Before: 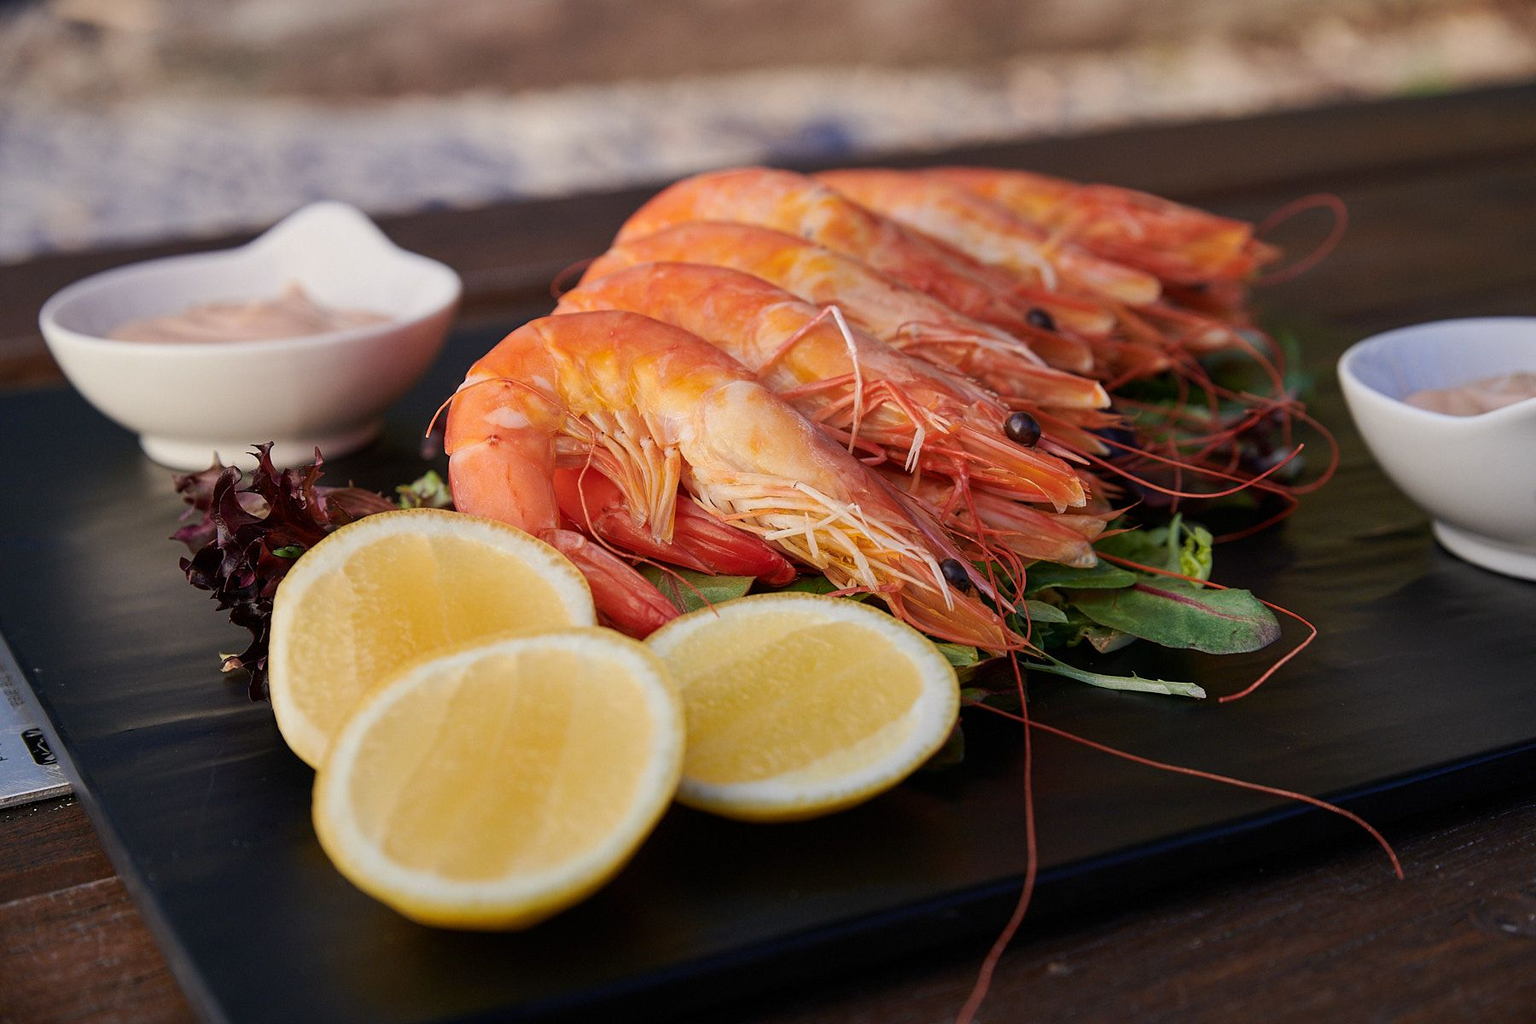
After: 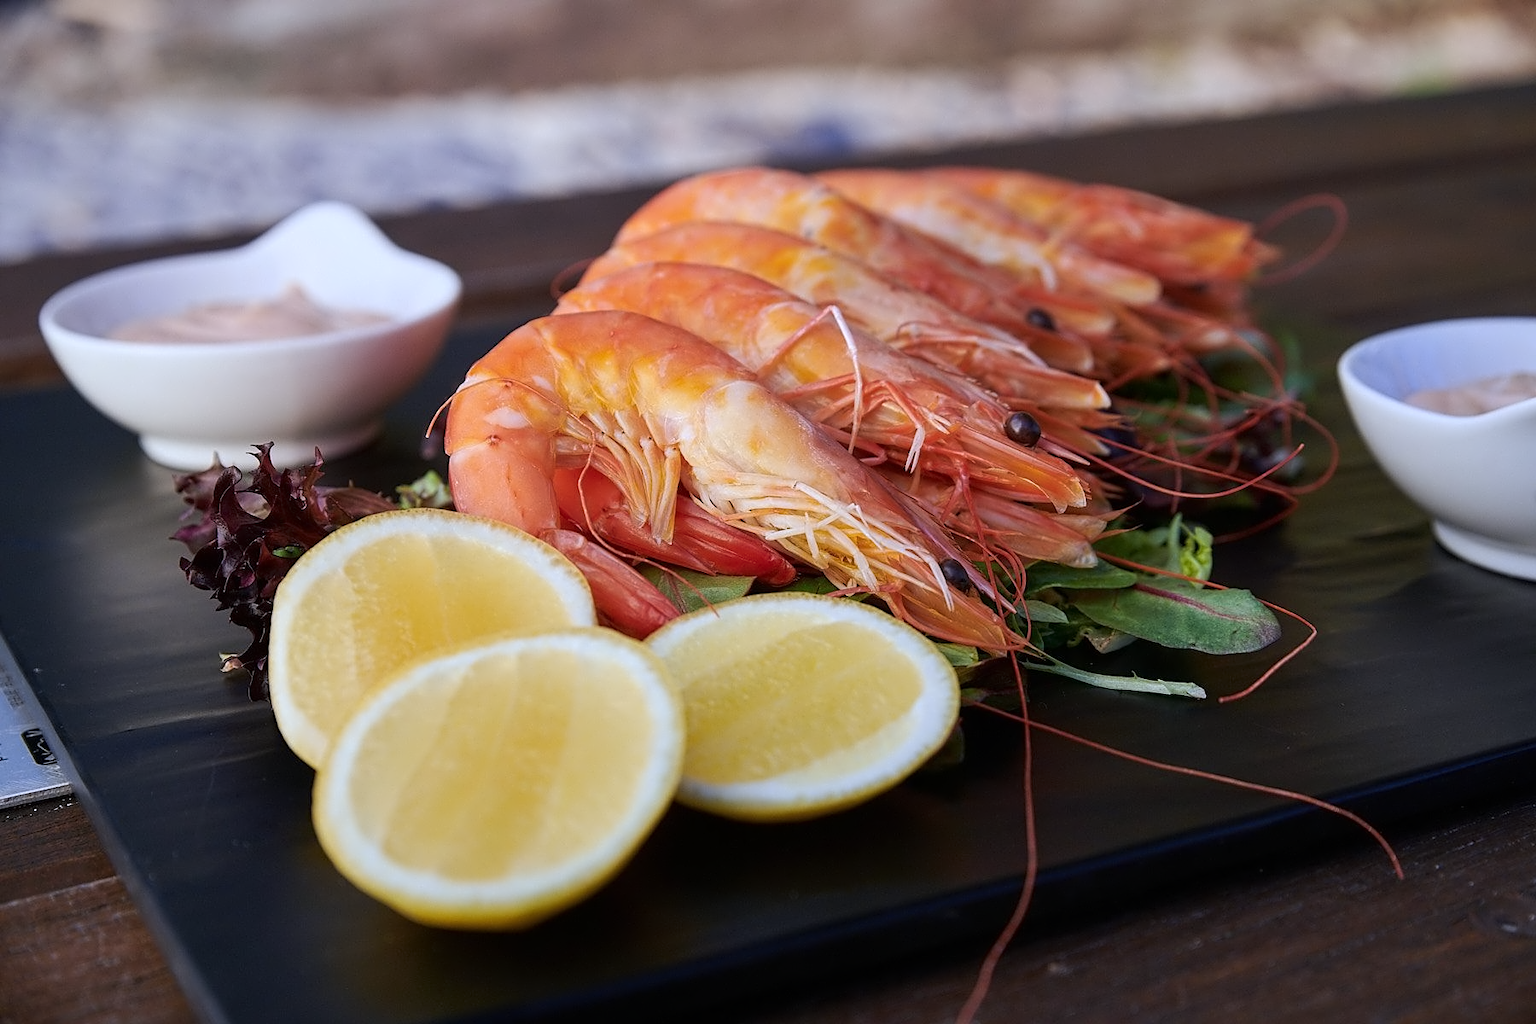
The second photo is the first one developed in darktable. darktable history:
white balance: red 0.926, green 1.003, blue 1.133
contrast equalizer: y [[0.5 ×4, 0.524, 0.59], [0.5 ×6], [0.5 ×6], [0, 0, 0, 0.01, 0.045, 0.012], [0, 0, 0, 0.044, 0.195, 0.131]]
exposure: exposure 0.2 EV, compensate highlight preservation false
